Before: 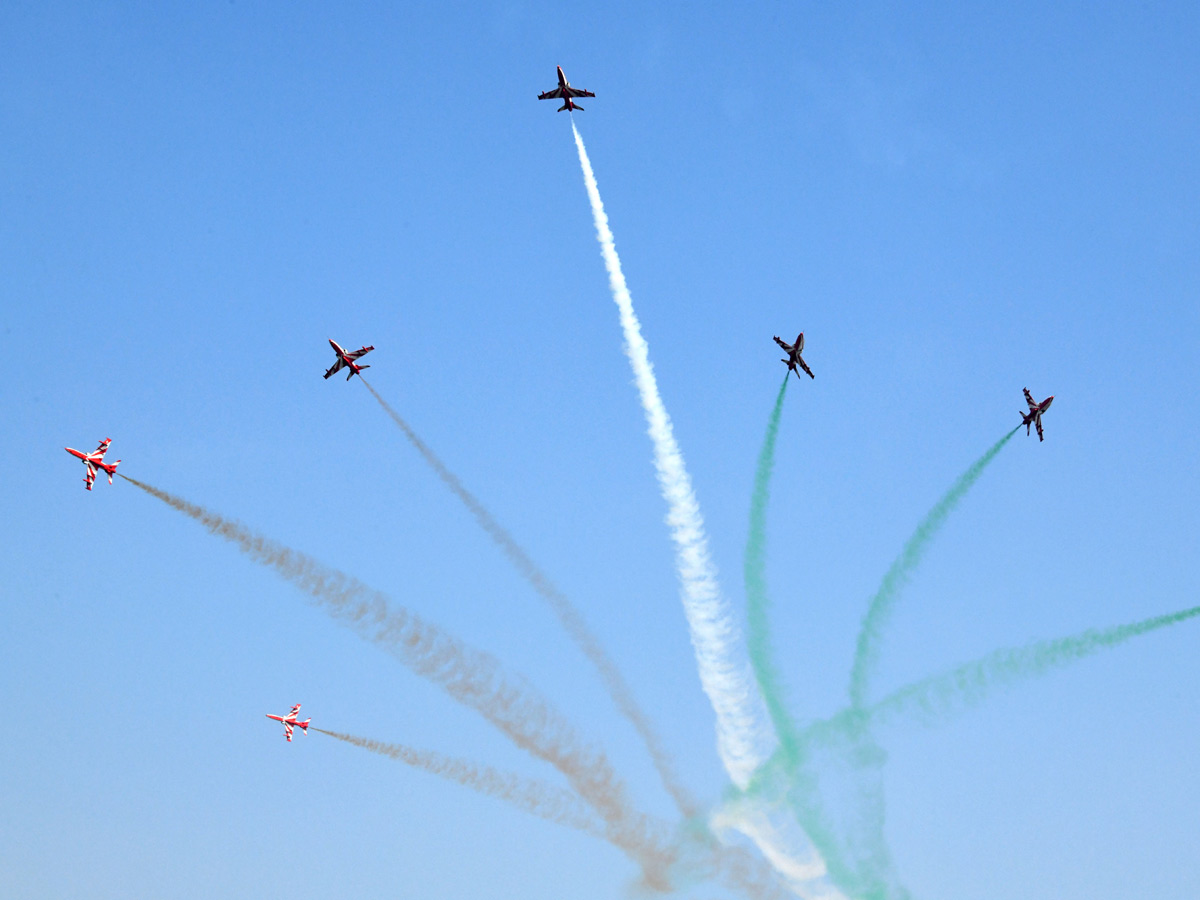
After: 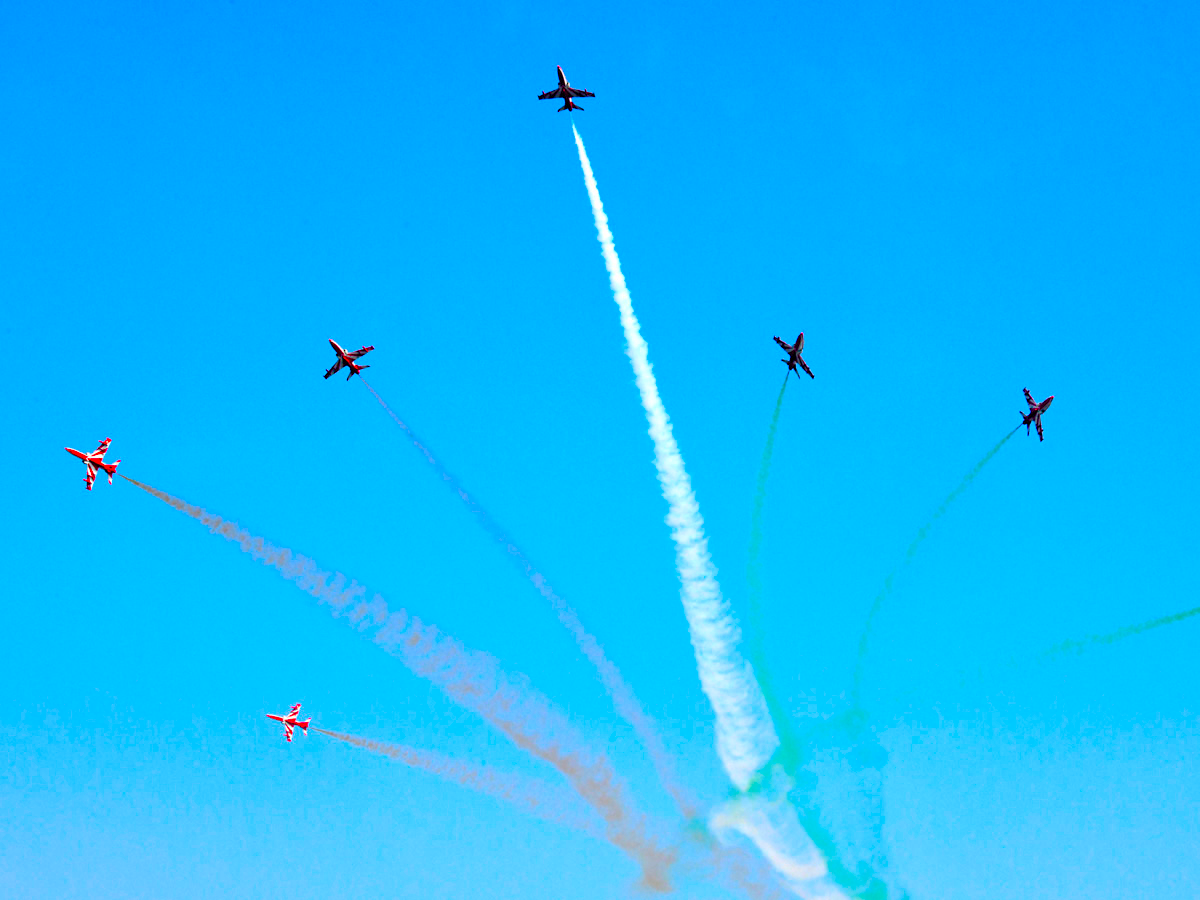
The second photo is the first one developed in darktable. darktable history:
contrast brightness saturation: saturation 0.499
color balance rgb: highlights gain › chroma 0.13%, highlights gain › hue 330.88°, linear chroma grading › global chroma 15.5%, perceptual saturation grading › global saturation 35.043%, perceptual saturation grading › highlights -25.823%, perceptual saturation grading › shadows 49.457%, global vibrance 27.439%
